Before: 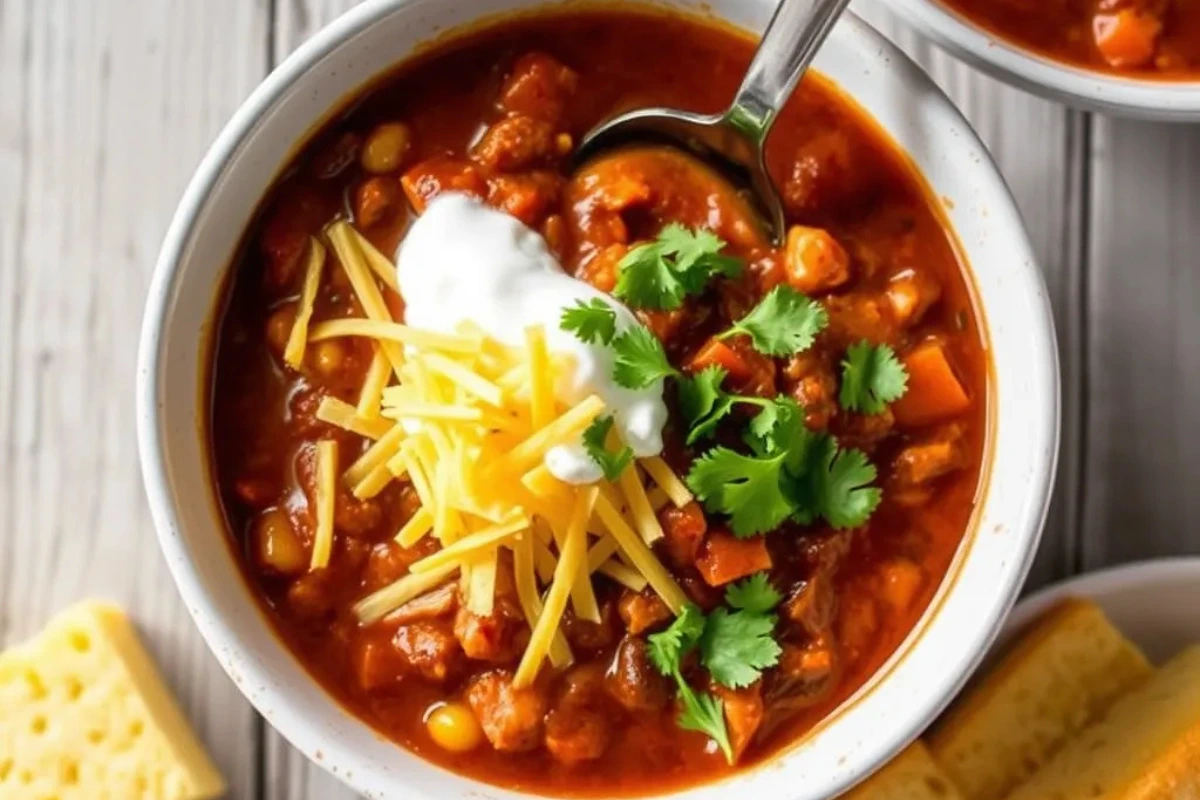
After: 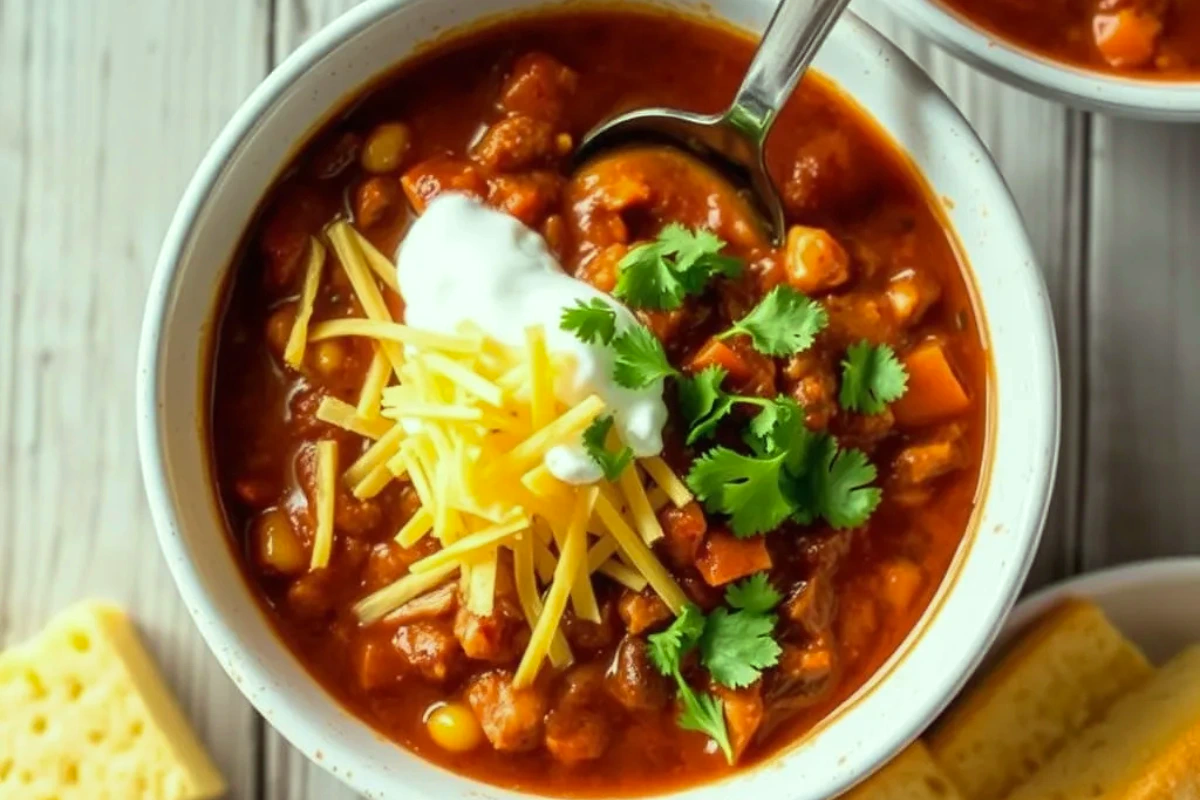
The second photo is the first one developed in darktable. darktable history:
velvia: on, module defaults
color correction: highlights a* -8.32, highlights b* 3.52
